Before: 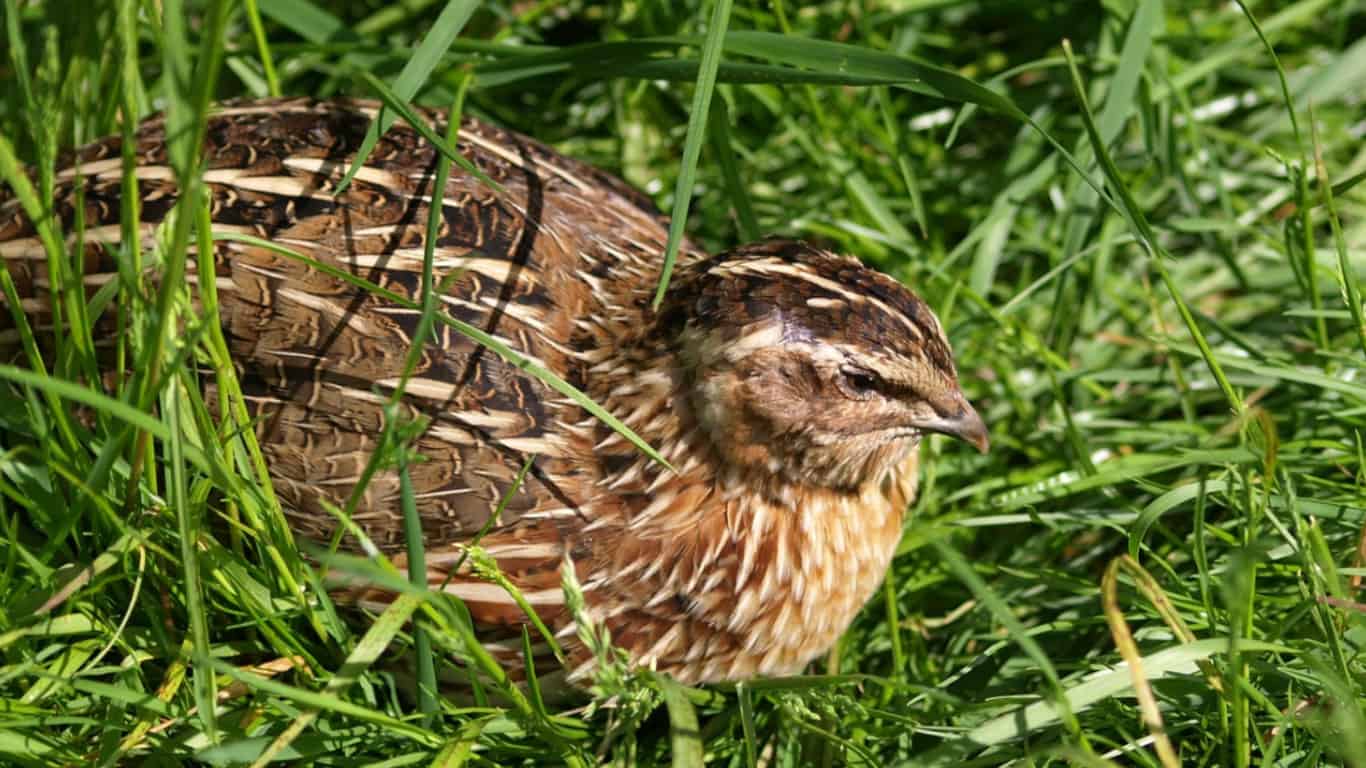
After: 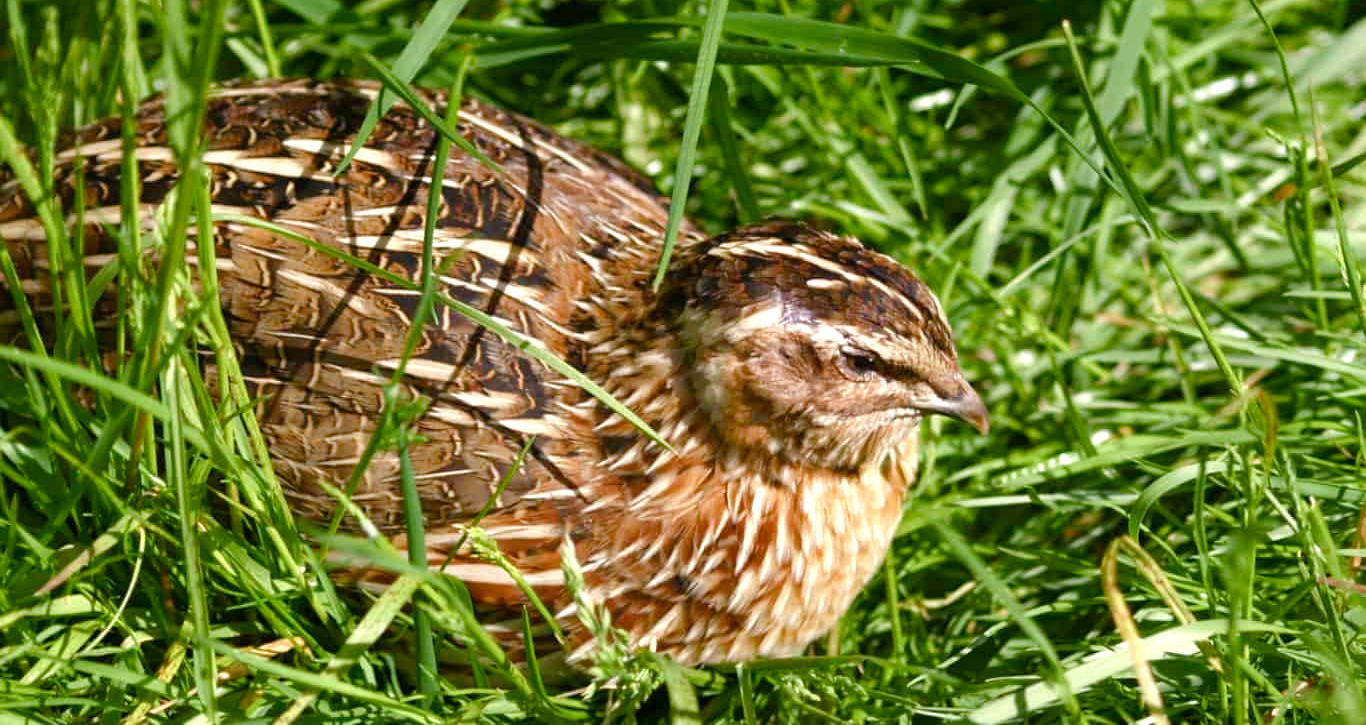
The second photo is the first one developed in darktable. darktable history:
color correction: saturation 0.99
crop and rotate: top 2.479%, bottom 3.018%
color balance rgb: perceptual saturation grading › global saturation 20%, perceptual saturation grading › highlights -50%, perceptual saturation grading › shadows 30%, perceptual brilliance grading › global brilliance 10%, perceptual brilliance grading › shadows 15%
